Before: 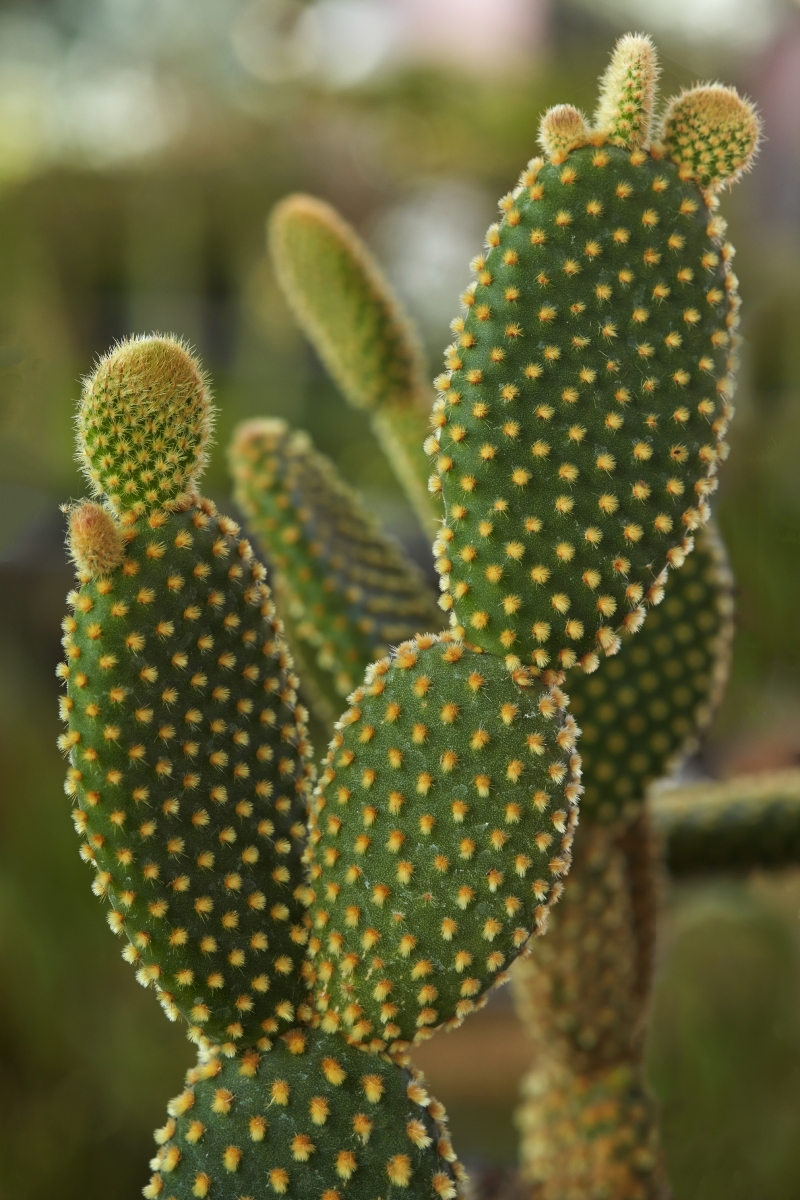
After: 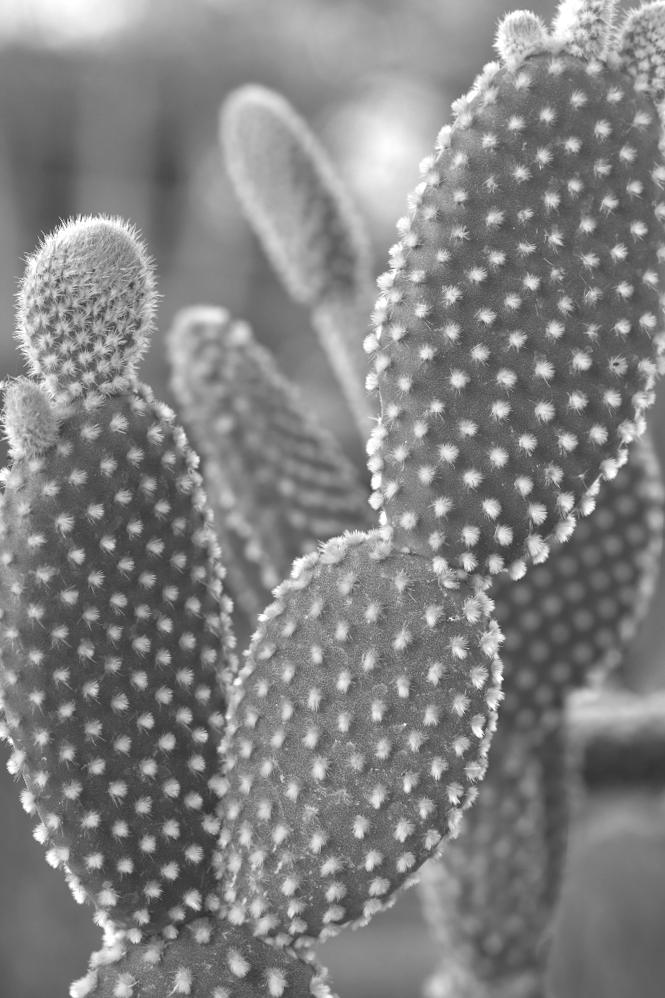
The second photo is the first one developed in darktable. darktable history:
crop and rotate: angle -3.27°, left 5.211%, top 5.211%, right 4.607%, bottom 4.607%
monochrome: on, module defaults
white balance: red 0.983, blue 1.036
contrast brightness saturation: contrast -0.19, saturation 0.19
color balance rgb: linear chroma grading › global chroma 15%, perceptual saturation grading › global saturation 30%
exposure: exposure 1.25 EV, compensate exposure bias true, compensate highlight preservation false
